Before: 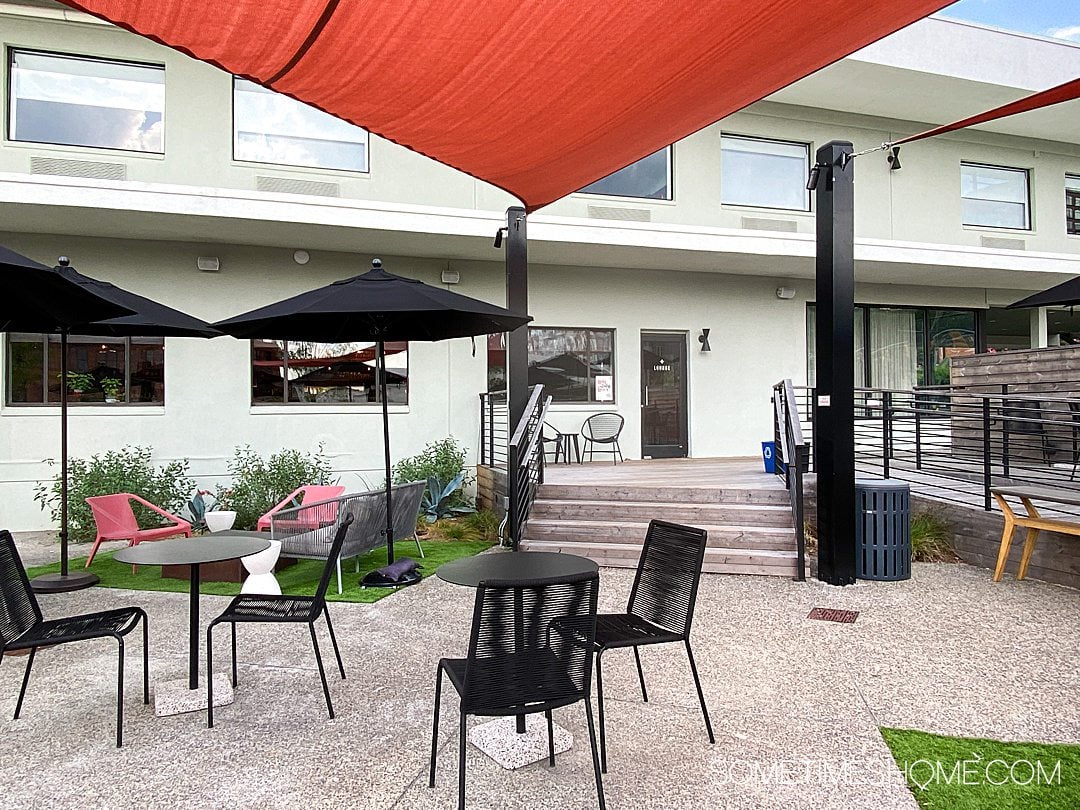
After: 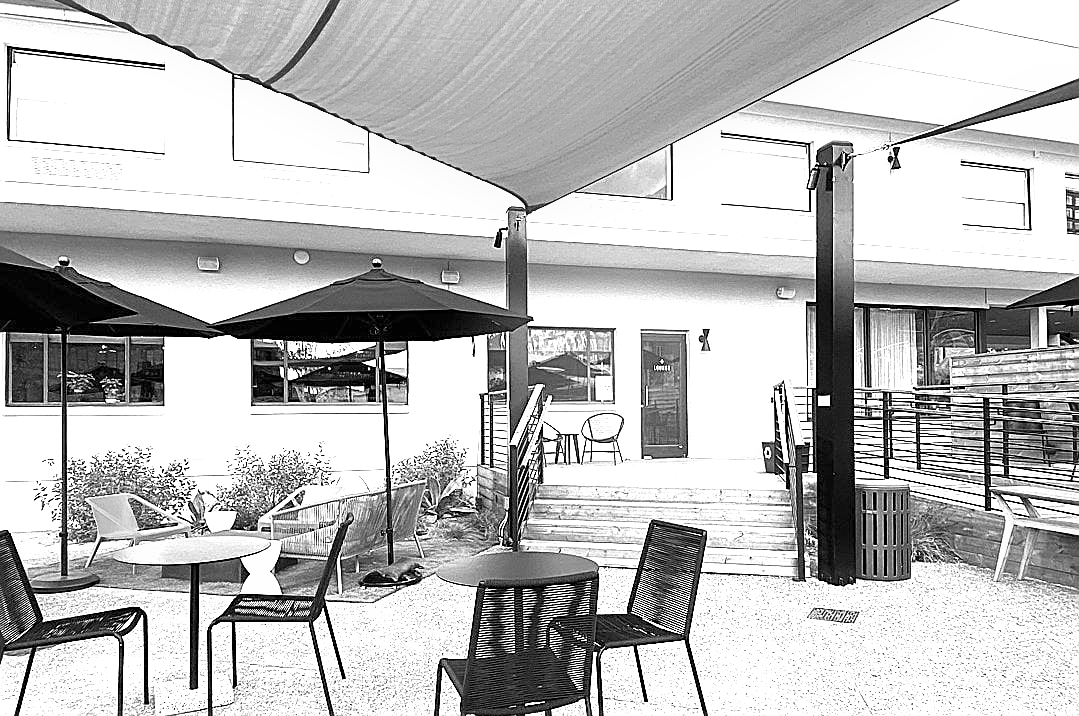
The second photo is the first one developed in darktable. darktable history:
exposure: black level correction 0, exposure 1.5 EV, compensate exposure bias true, compensate highlight preservation false
sharpen: on, module defaults
crop and rotate: top 0%, bottom 11.49%
monochrome: on, module defaults
velvia: on, module defaults
